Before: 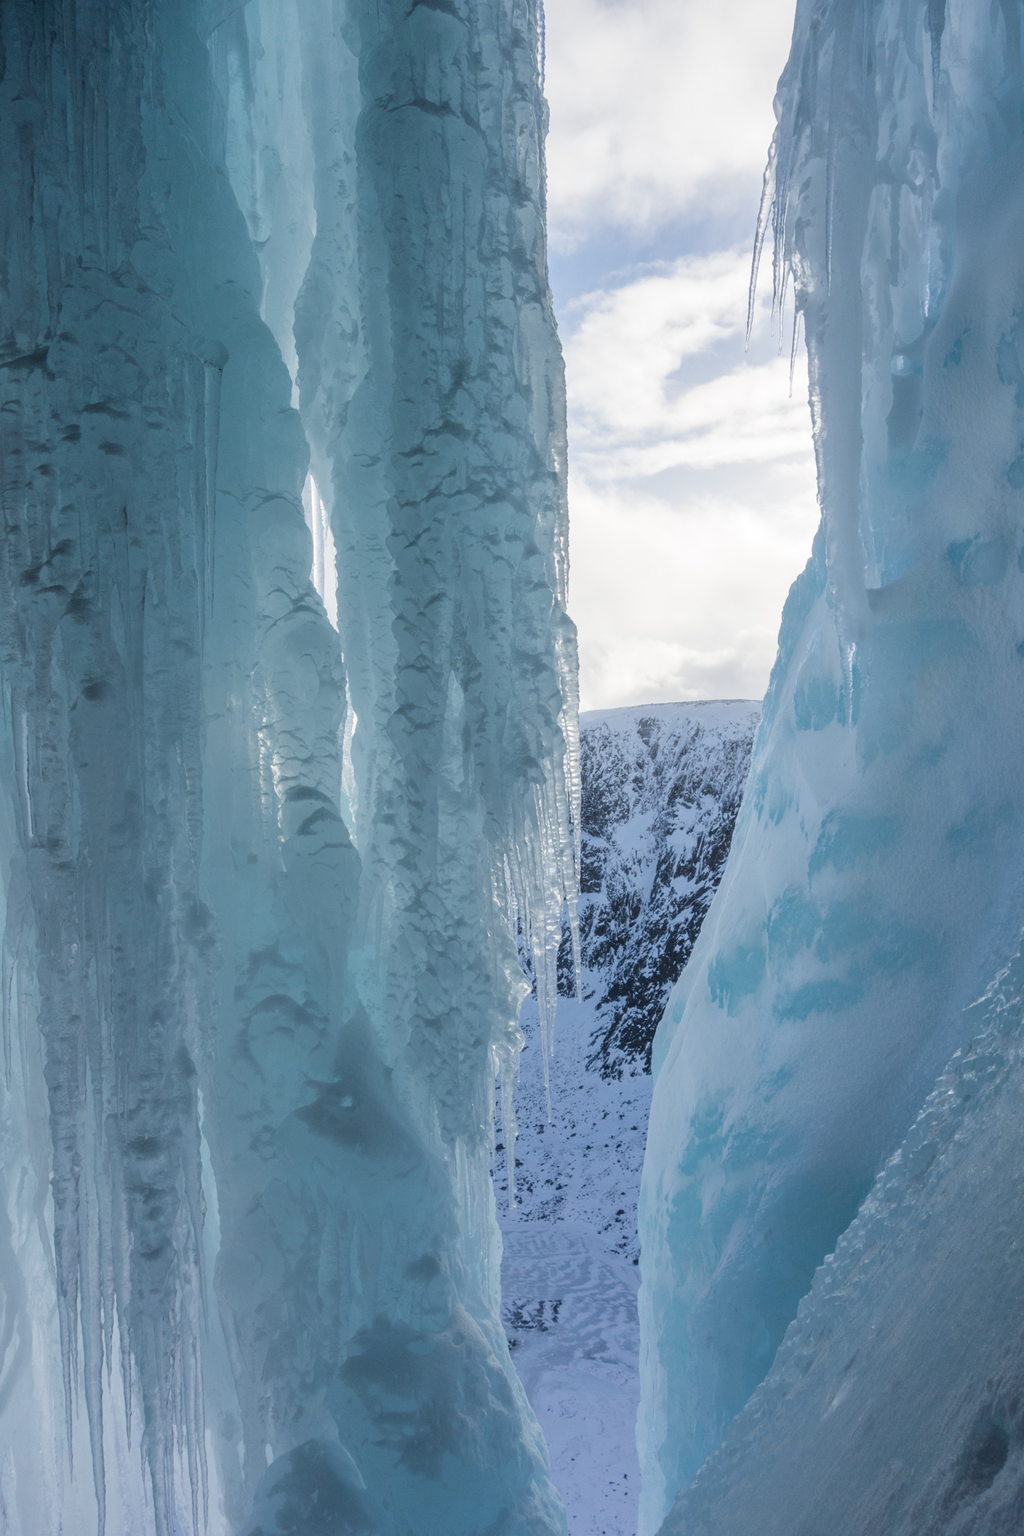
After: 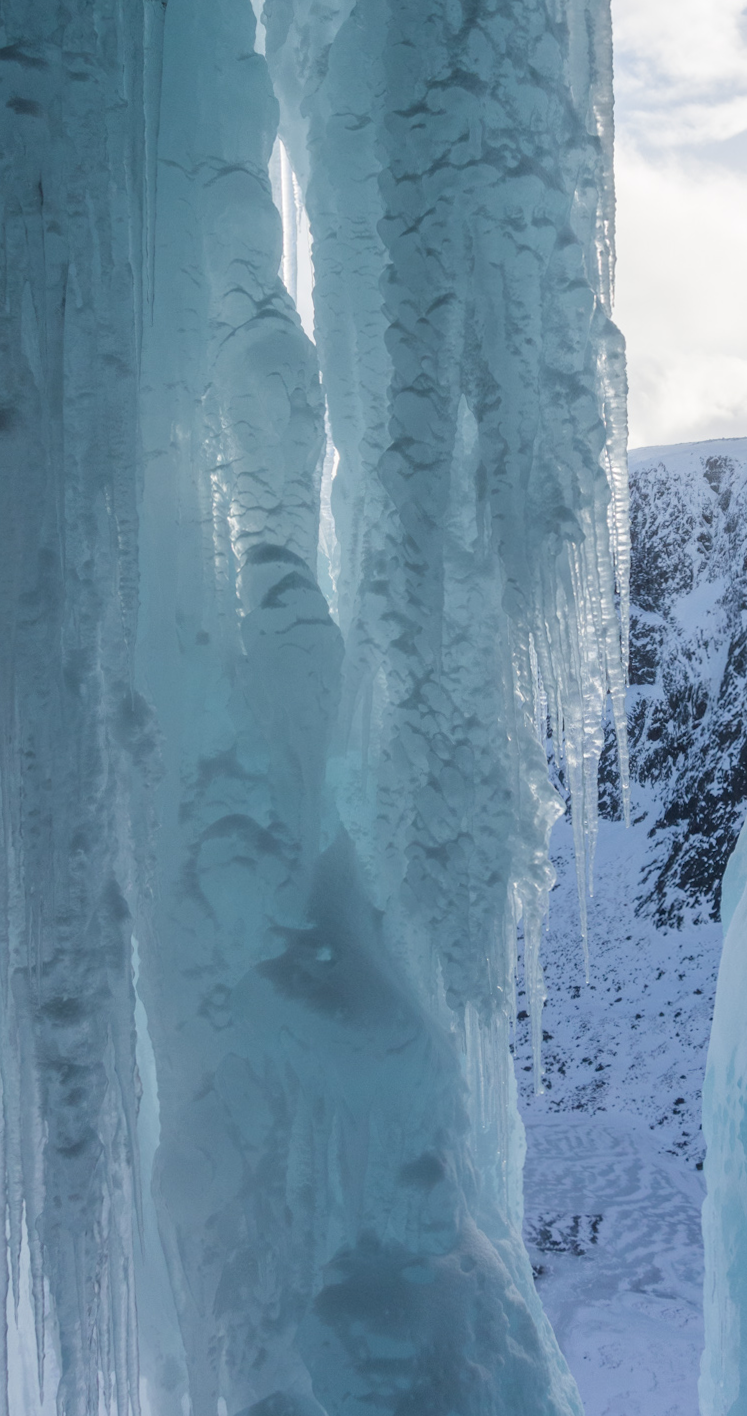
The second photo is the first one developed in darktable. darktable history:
tone equalizer: on, module defaults
crop: left 8.966%, top 23.852%, right 34.699%, bottom 4.703%
rotate and perspective: rotation 0.192°, lens shift (horizontal) -0.015, crop left 0.005, crop right 0.996, crop top 0.006, crop bottom 0.99
